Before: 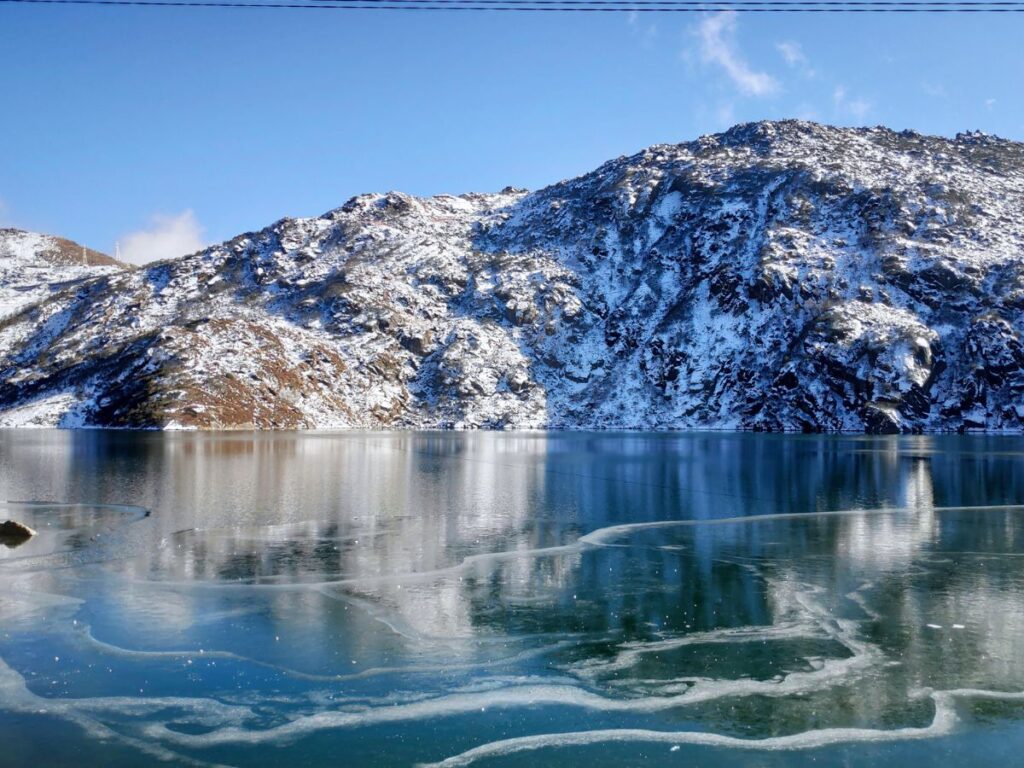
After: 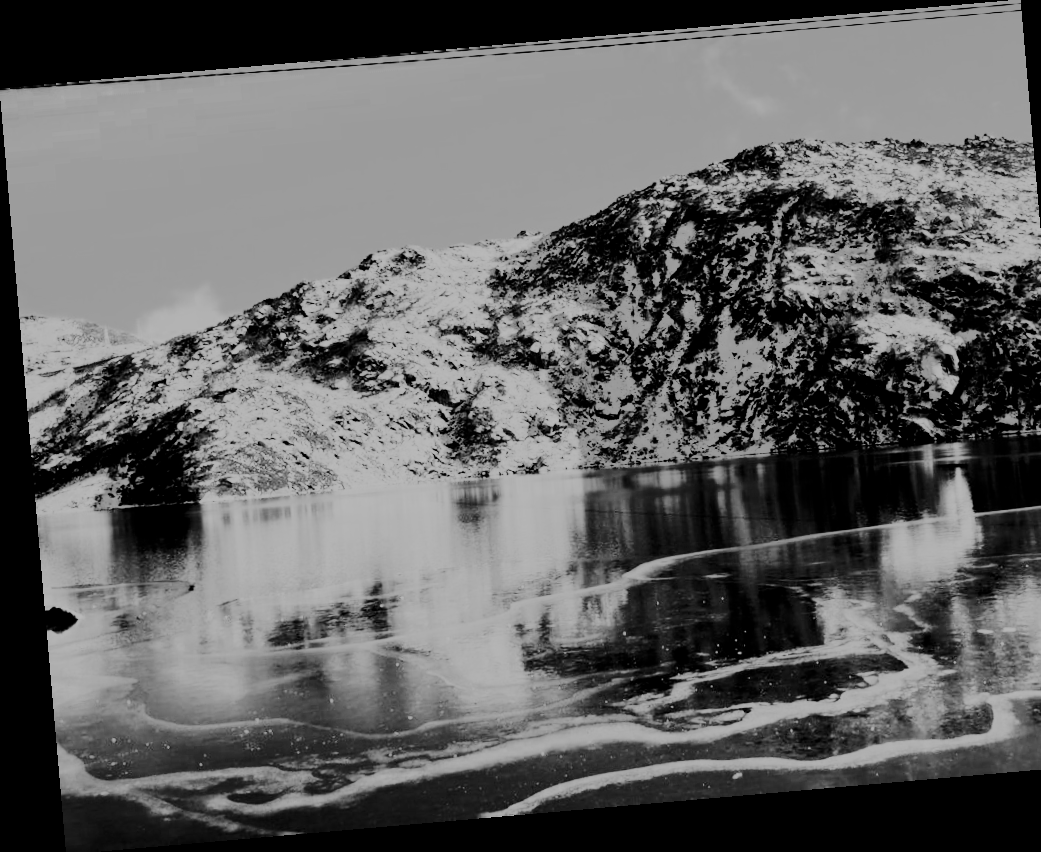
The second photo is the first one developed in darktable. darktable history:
crop: right 4.126%, bottom 0.031%
rotate and perspective: rotation -4.98°, automatic cropping off
rgb curve: curves: ch0 [(0, 0) (0.21, 0.15) (0.24, 0.21) (0.5, 0.75) (0.75, 0.96) (0.89, 0.99) (1, 1)]; ch1 [(0, 0.02) (0.21, 0.13) (0.25, 0.2) (0.5, 0.67) (0.75, 0.9) (0.89, 0.97) (1, 1)]; ch2 [(0, 0.02) (0.21, 0.13) (0.25, 0.2) (0.5, 0.67) (0.75, 0.9) (0.89, 0.97) (1, 1)], compensate middle gray true
color balance rgb: linear chroma grading › shadows -2.2%, linear chroma grading › highlights -15%, linear chroma grading › global chroma -10%, linear chroma grading › mid-tones -10%, perceptual saturation grading › global saturation 45%, perceptual saturation grading › highlights -50%, perceptual saturation grading › shadows 30%, perceptual brilliance grading › global brilliance 18%, global vibrance 45%
filmic rgb: black relative exposure -7.6 EV, white relative exposure 4.64 EV, threshold 3 EV, target black luminance 0%, hardness 3.55, latitude 50.51%, contrast 1.033, highlights saturation mix 10%, shadows ↔ highlights balance -0.198%, color science v4 (2020), enable highlight reconstruction true
contrast brightness saturation: contrast -0.03, brightness -0.59, saturation -1
